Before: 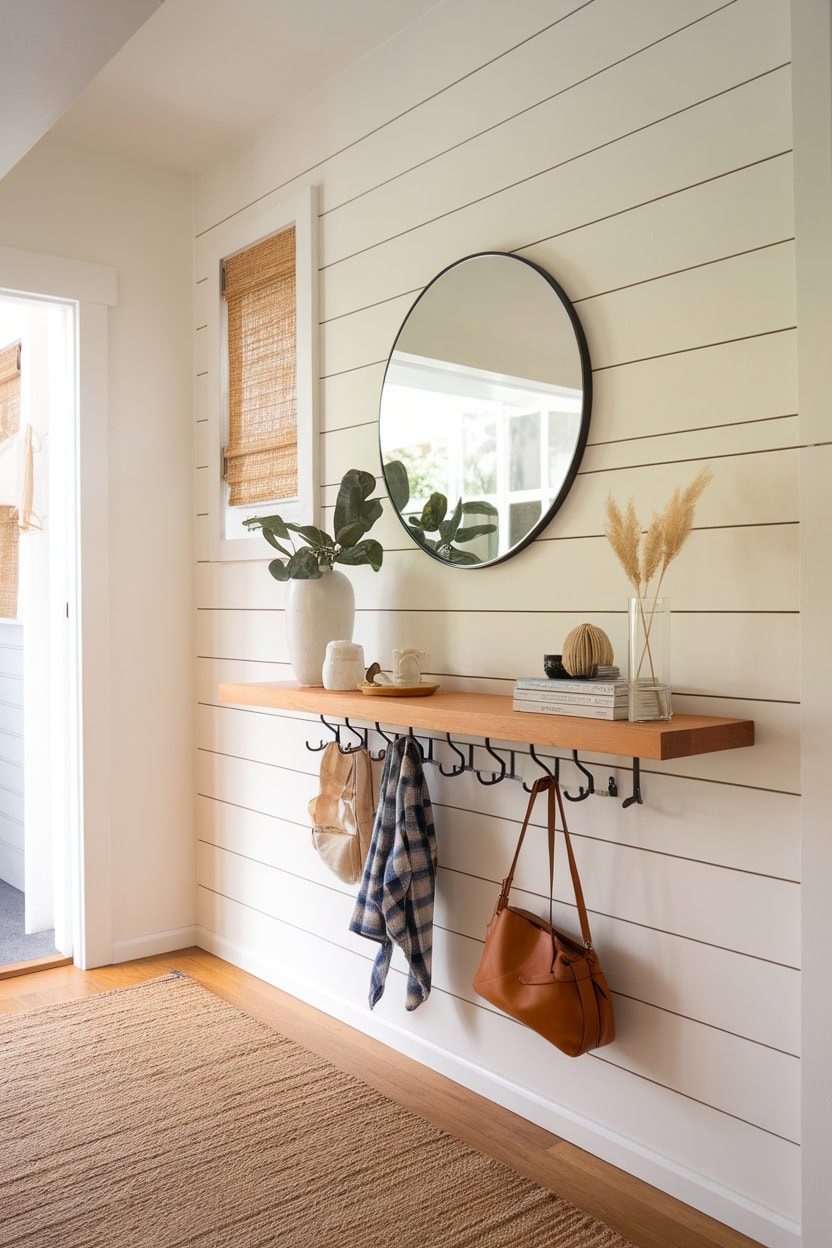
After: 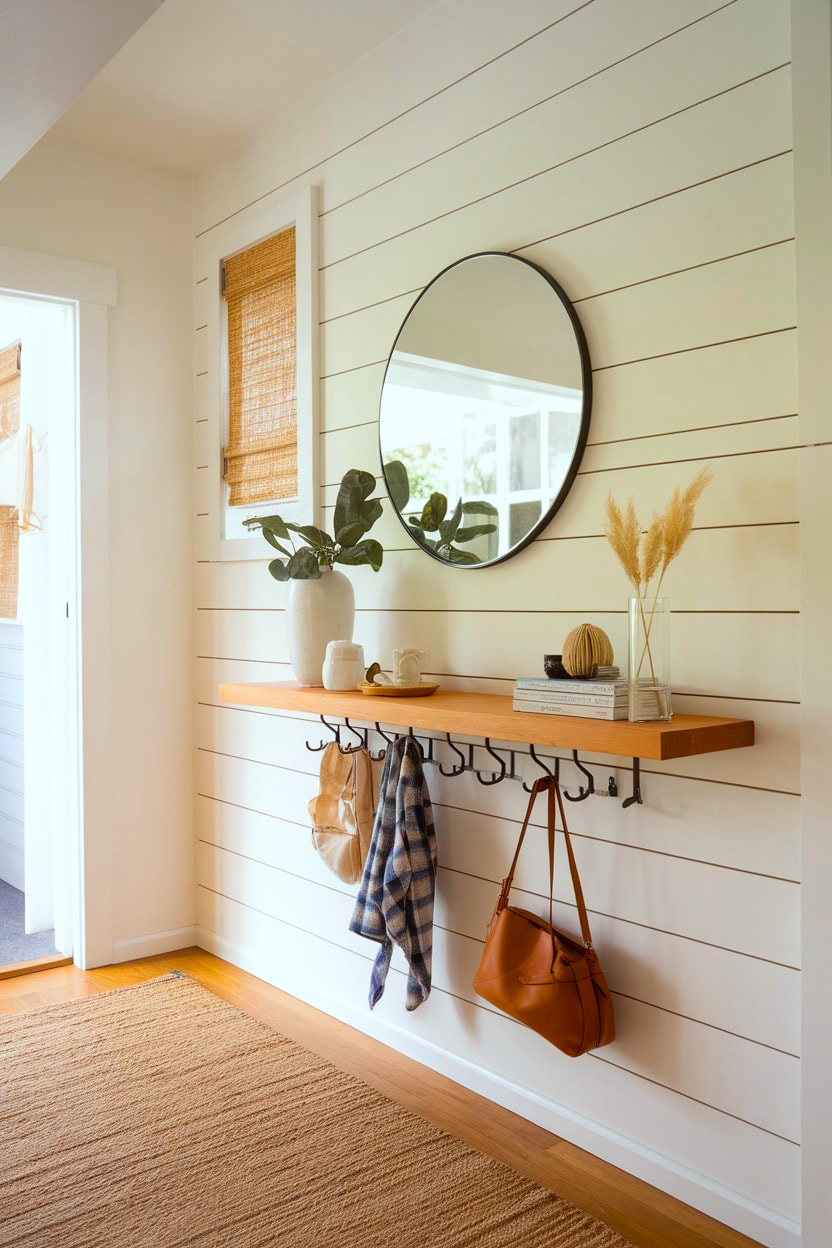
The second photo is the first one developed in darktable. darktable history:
color correction: highlights a* -4.98, highlights b* -3.76, shadows a* 3.83, shadows b* 4.08
color balance rgb: perceptual saturation grading › global saturation 25%, global vibrance 20%
